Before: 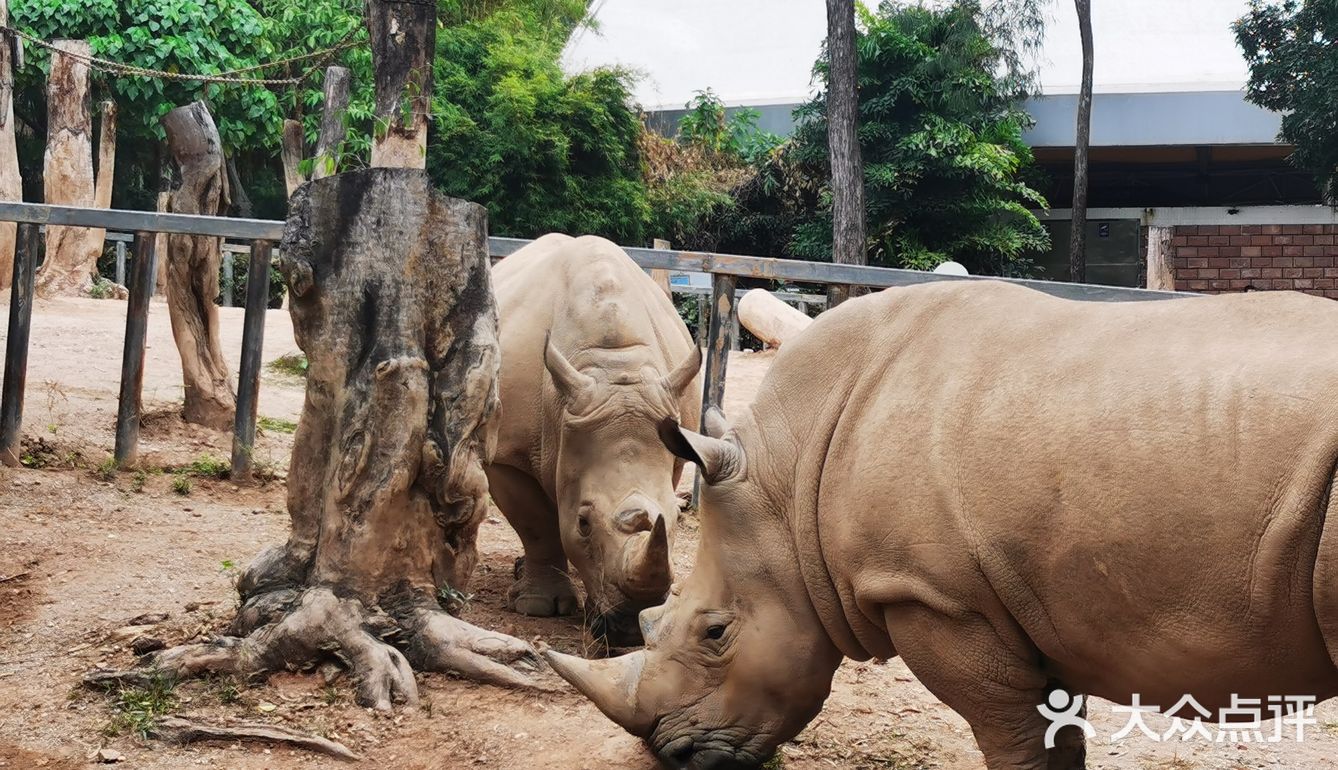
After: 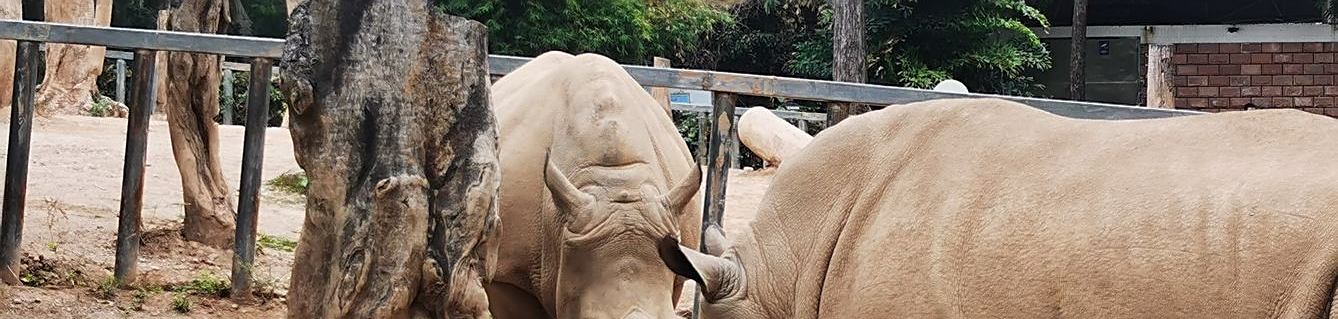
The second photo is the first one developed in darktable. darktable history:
sharpen: on, module defaults
crop and rotate: top 23.761%, bottom 34.799%
